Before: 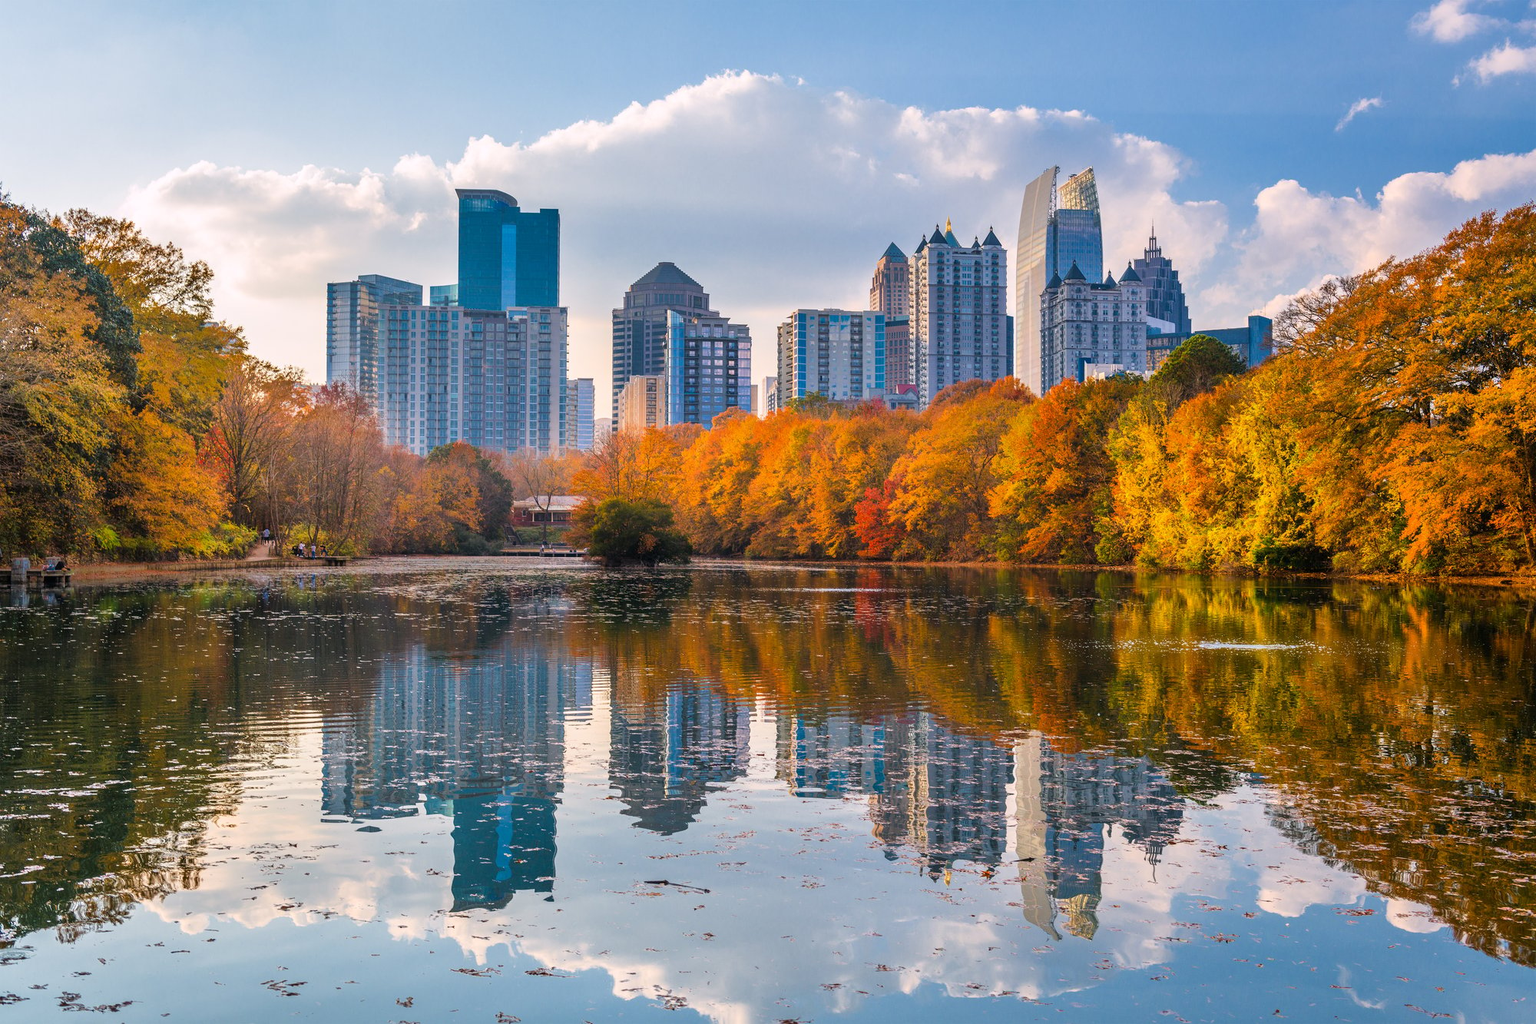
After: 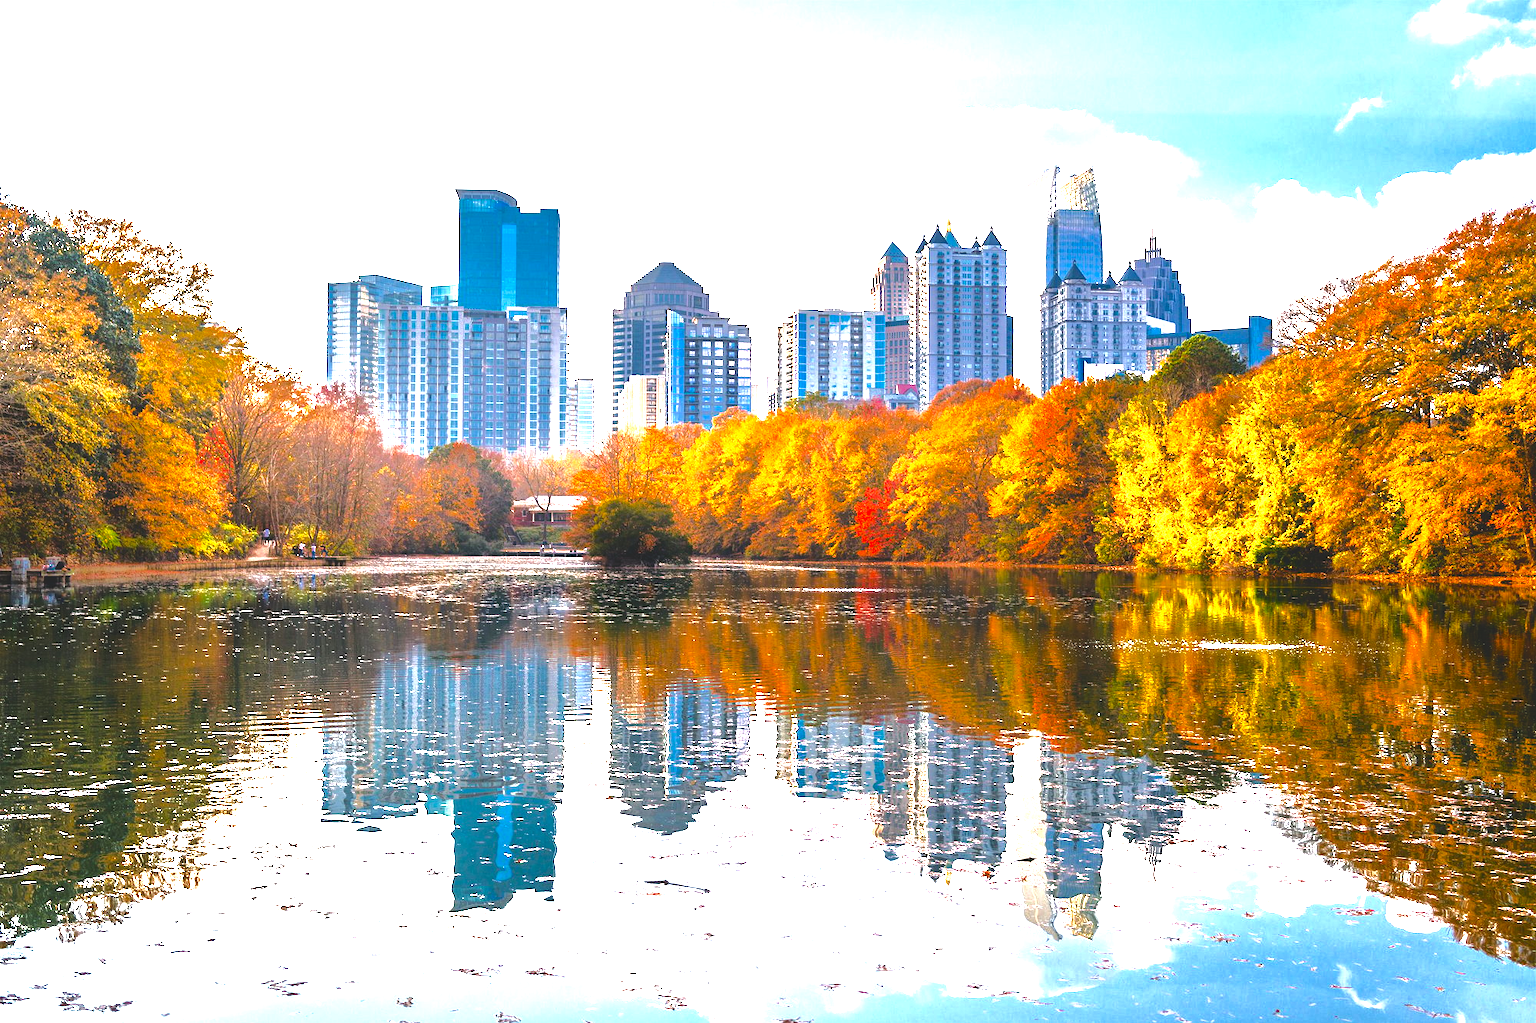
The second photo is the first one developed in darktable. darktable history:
exposure: black level correction 0, exposure 0.877 EV, compensate highlight preservation false
levels: mode automatic, levels [0.514, 0.759, 1]
color zones: curves: ch0 [(0, 0.444) (0.143, 0.442) (0.286, 0.441) (0.429, 0.441) (0.571, 0.441) (0.714, 0.441) (0.857, 0.442) (1, 0.444)]
tone curve: curves: ch0 [(0, 0) (0.003, 0.149) (0.011, 0.152) (0.025, 0.154) (0.044, 0.164) (0.069, 0.179) (0.1, 0.194) (0.136, 0.211) (0.177, 0.232) (0.224, 0.258) (0.277, 0.289) (0.335, 0.326) (0.399, 0.371) (0.468, 0.438) (0.543, 0.504) (0.623, 0.569) (0.709, 0.642) (0.801, 0.716) (0.898, 0.775) (1, 1)], color space Lab, independent channels
tone equalizer: -8 EV -1.1 EV, -7 EV -0.989 EV, -6 EV -0.882 EV, -5 EV -0.571 EV, -3 EV 0.595 EV, -2 EV 0.864 EV, -1 EV 1 EV, +0 EV 1.07 EV, luminance estimator HSV value / RGB max
